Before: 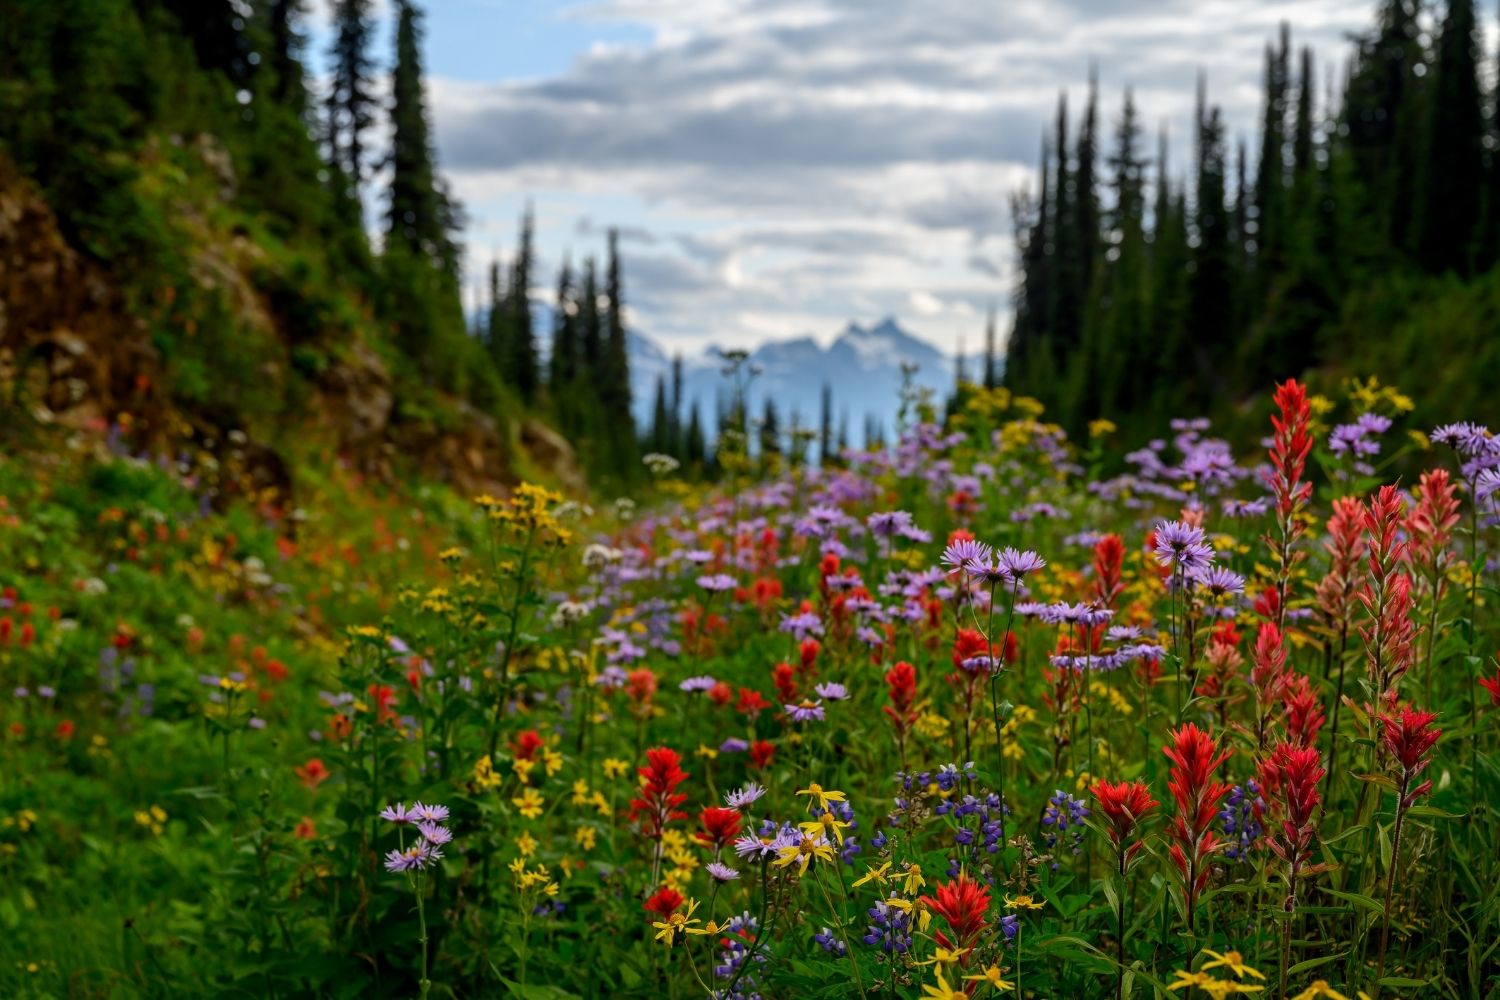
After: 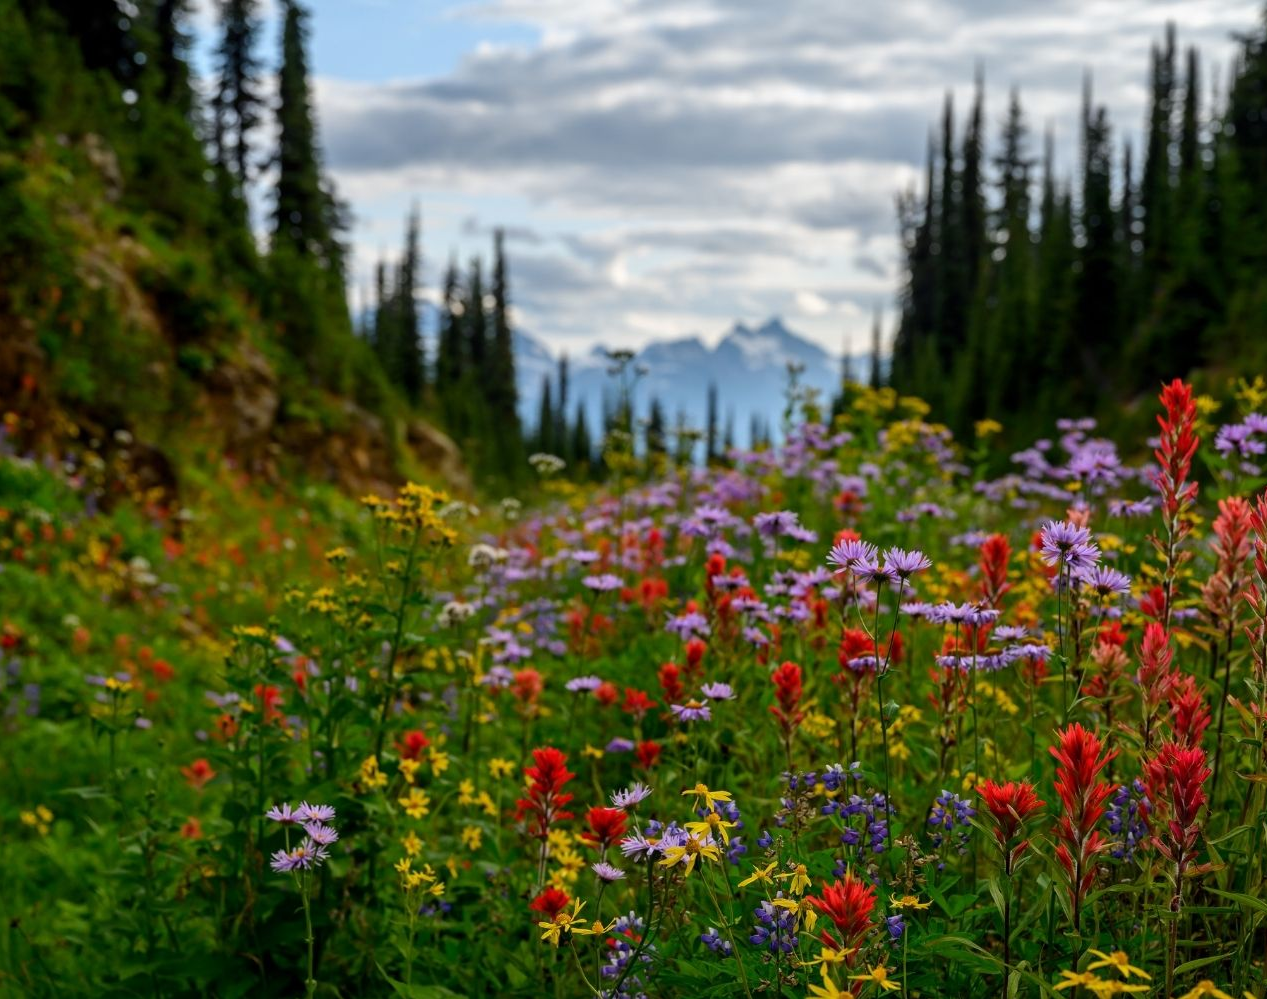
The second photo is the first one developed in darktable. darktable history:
crop: left 7.662%, right 7.871%
